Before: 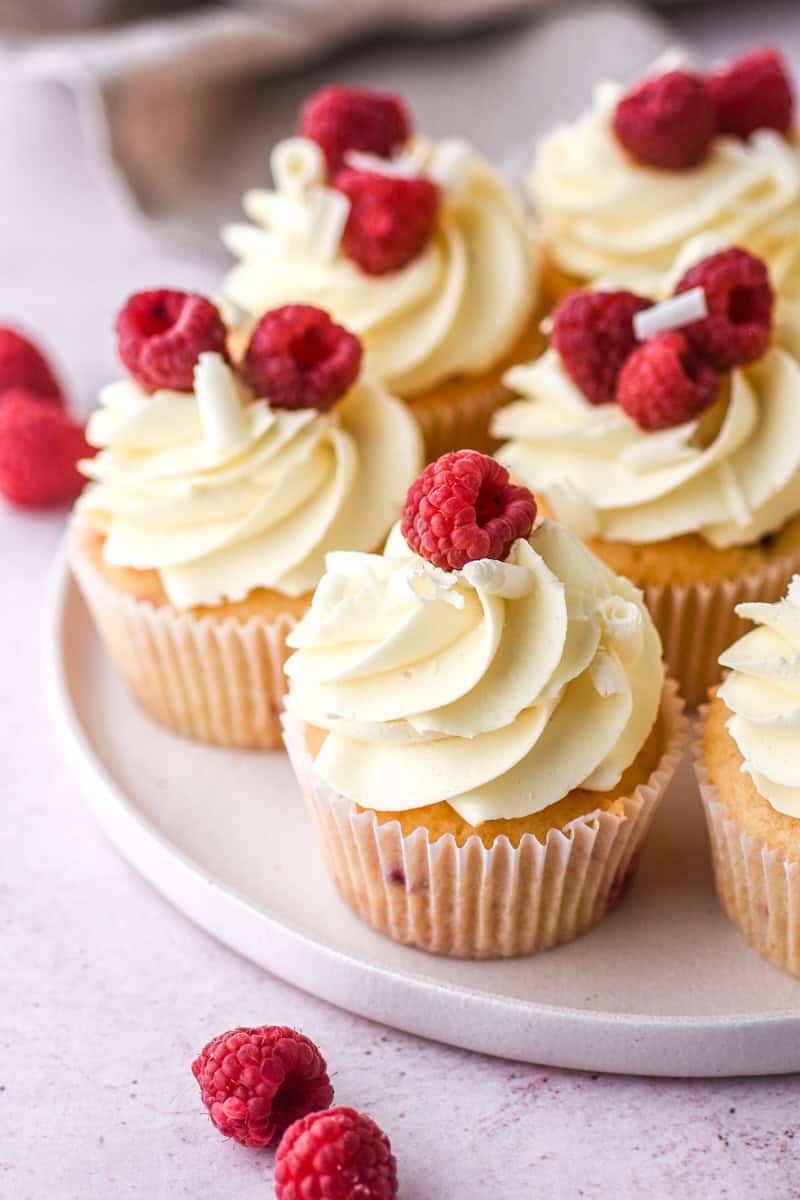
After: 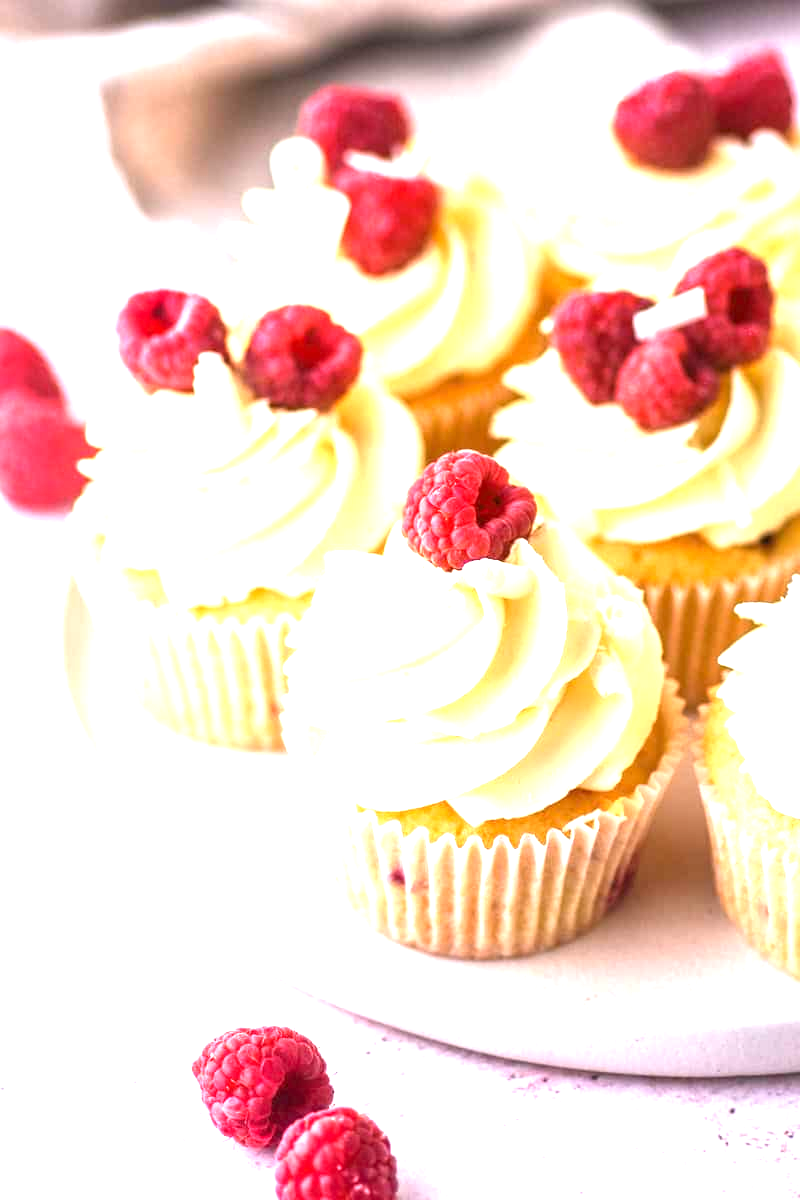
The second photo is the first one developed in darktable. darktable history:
exposure: exposure 1.503 EV, compensate highlight preservation false
